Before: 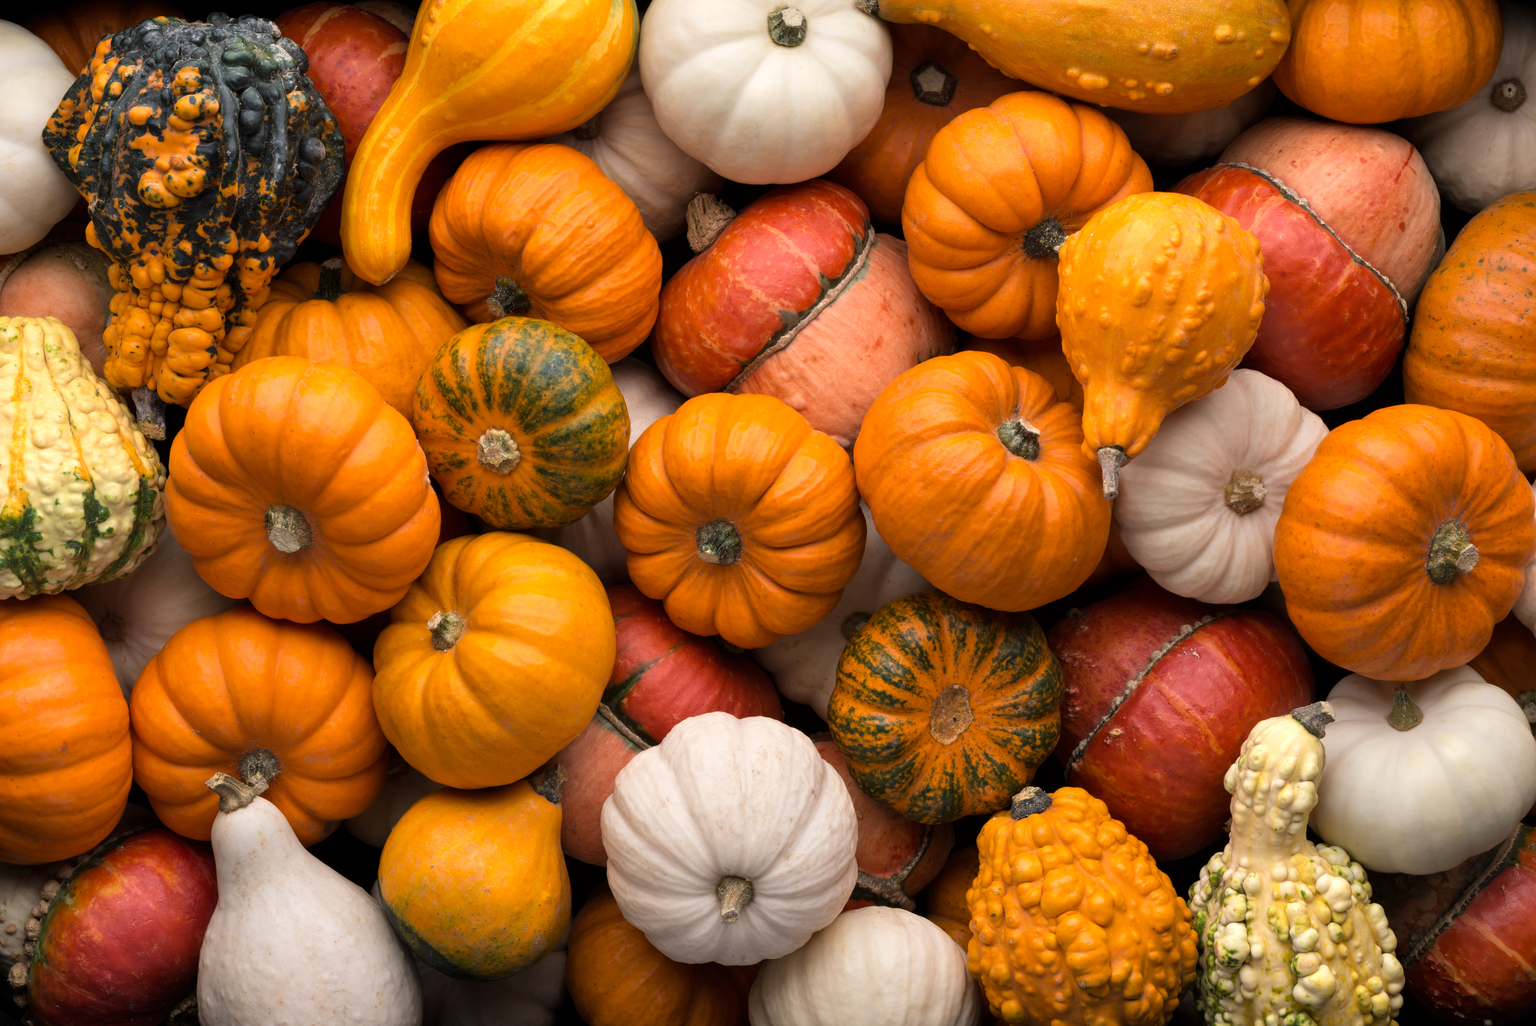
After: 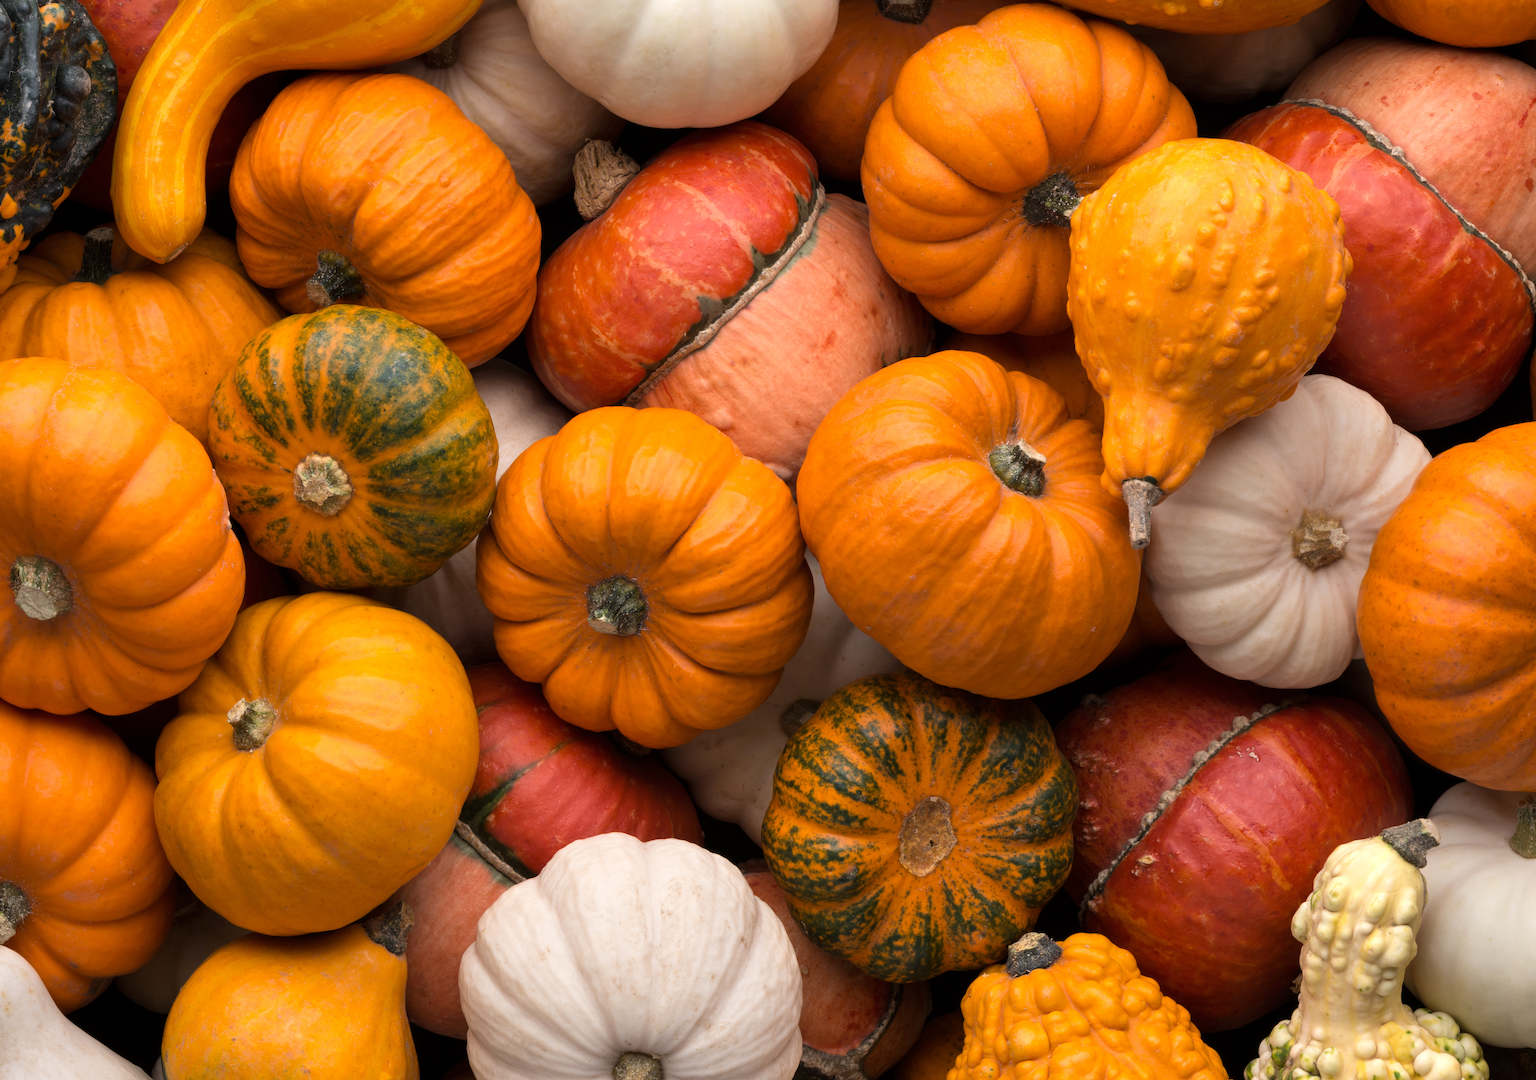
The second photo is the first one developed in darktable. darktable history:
crop: left 16.768%, top 8.653%, right 8.362%, bottom 12.485%
